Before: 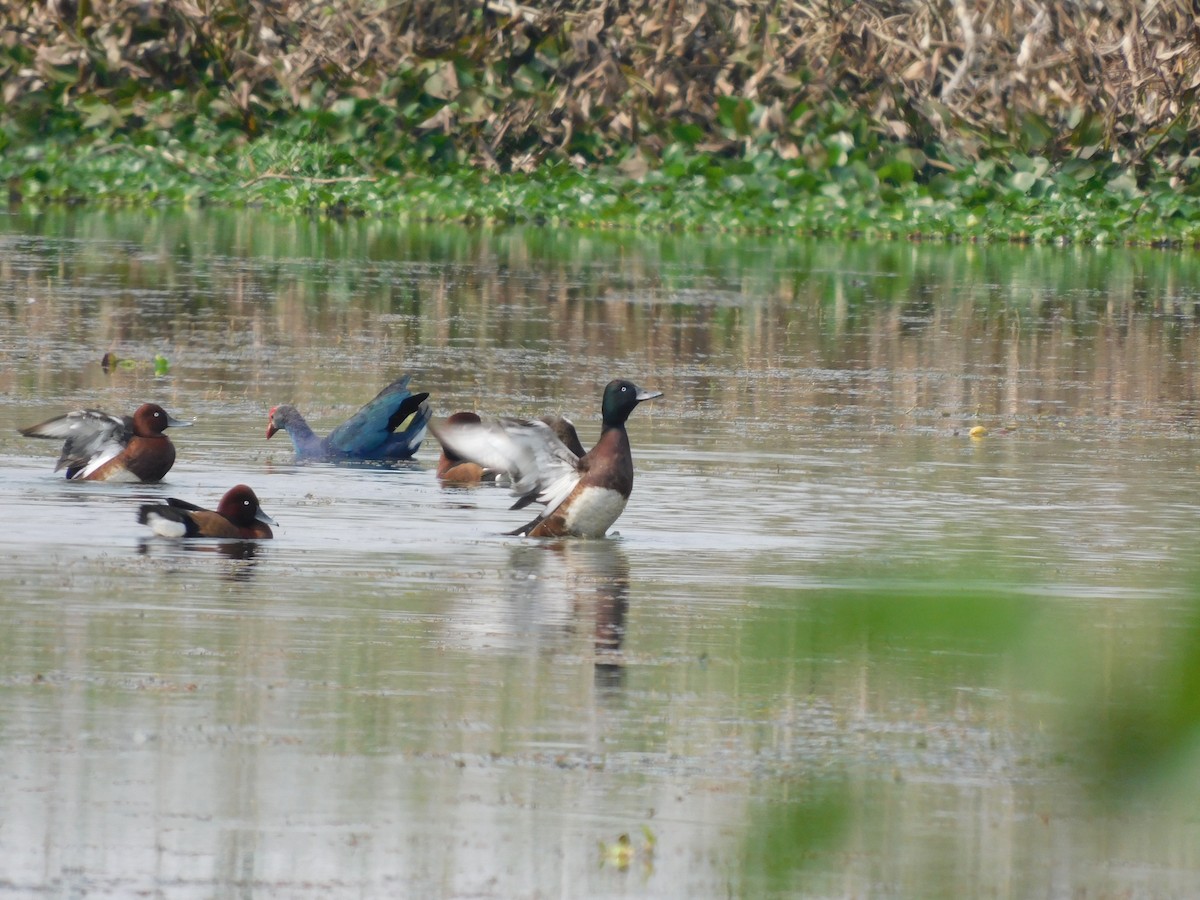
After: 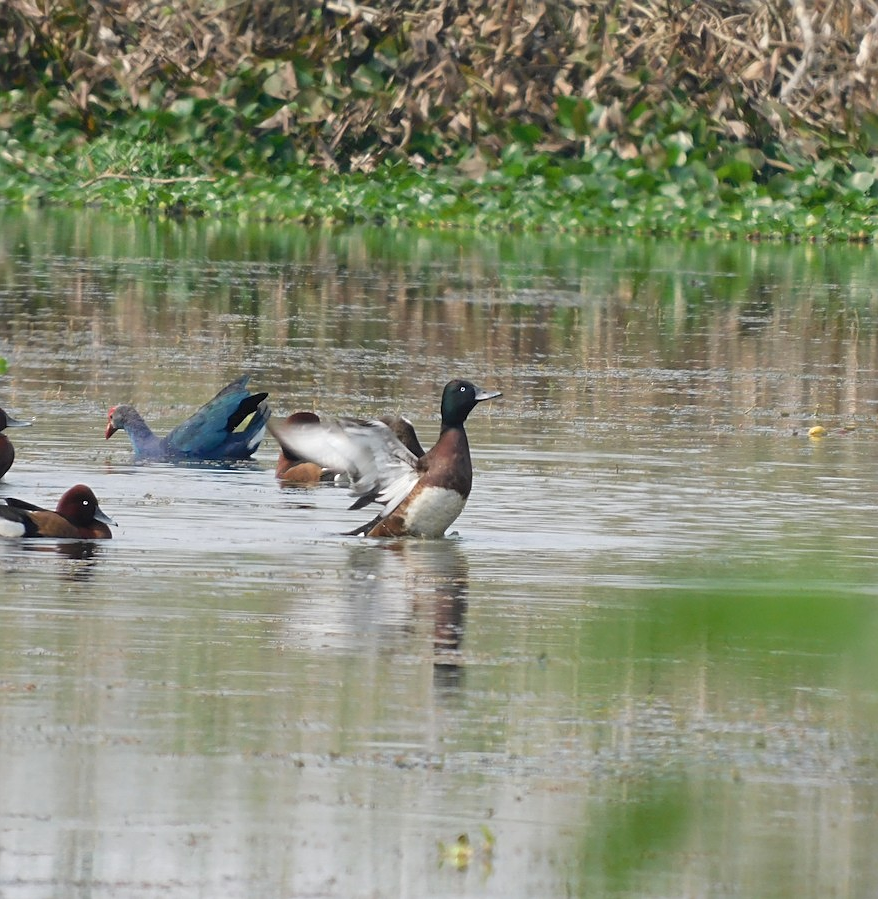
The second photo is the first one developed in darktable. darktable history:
crop: left 13.447%, top 0%, right 13.348%
sharpen: on, module defaults
